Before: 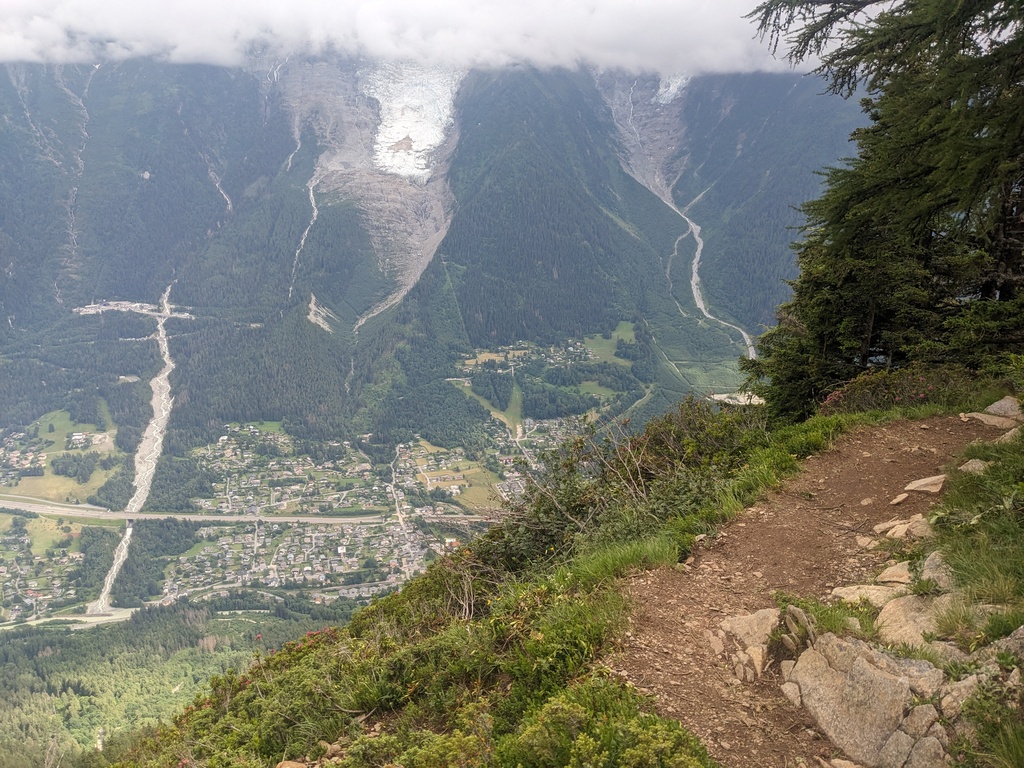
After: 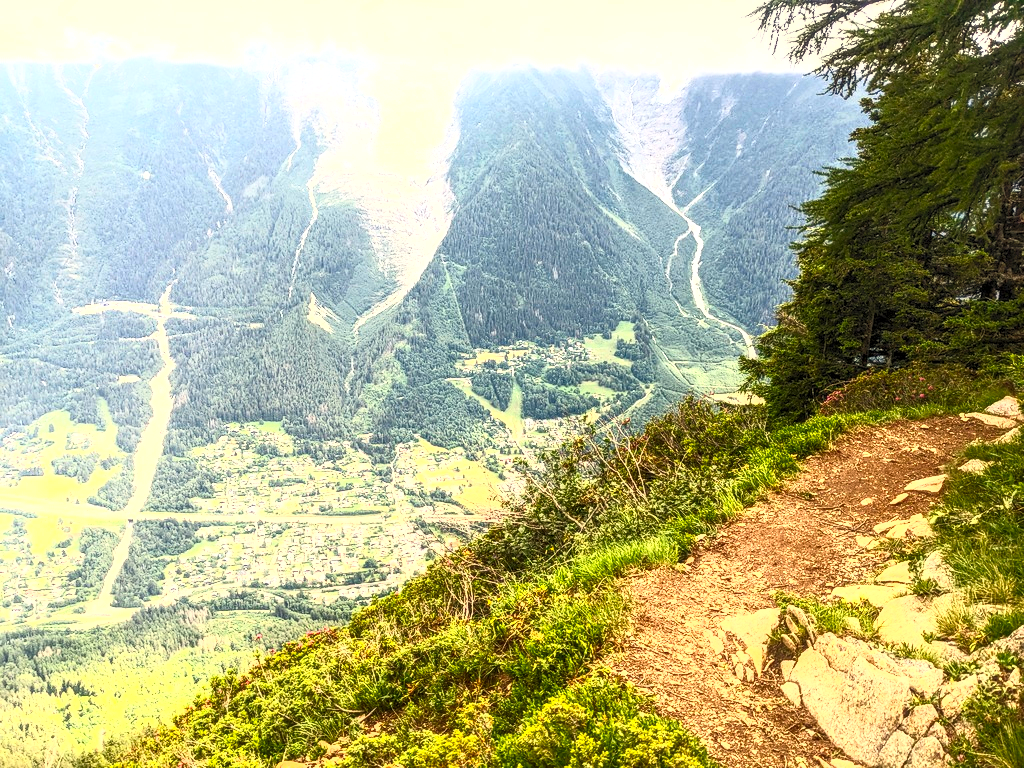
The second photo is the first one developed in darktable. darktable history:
contrast brightness saturation: contrast 1, brightness 1, saturation 1
white balance: red 1.029, blue 0.92
local contrast: highlights 25%, detail 150%
